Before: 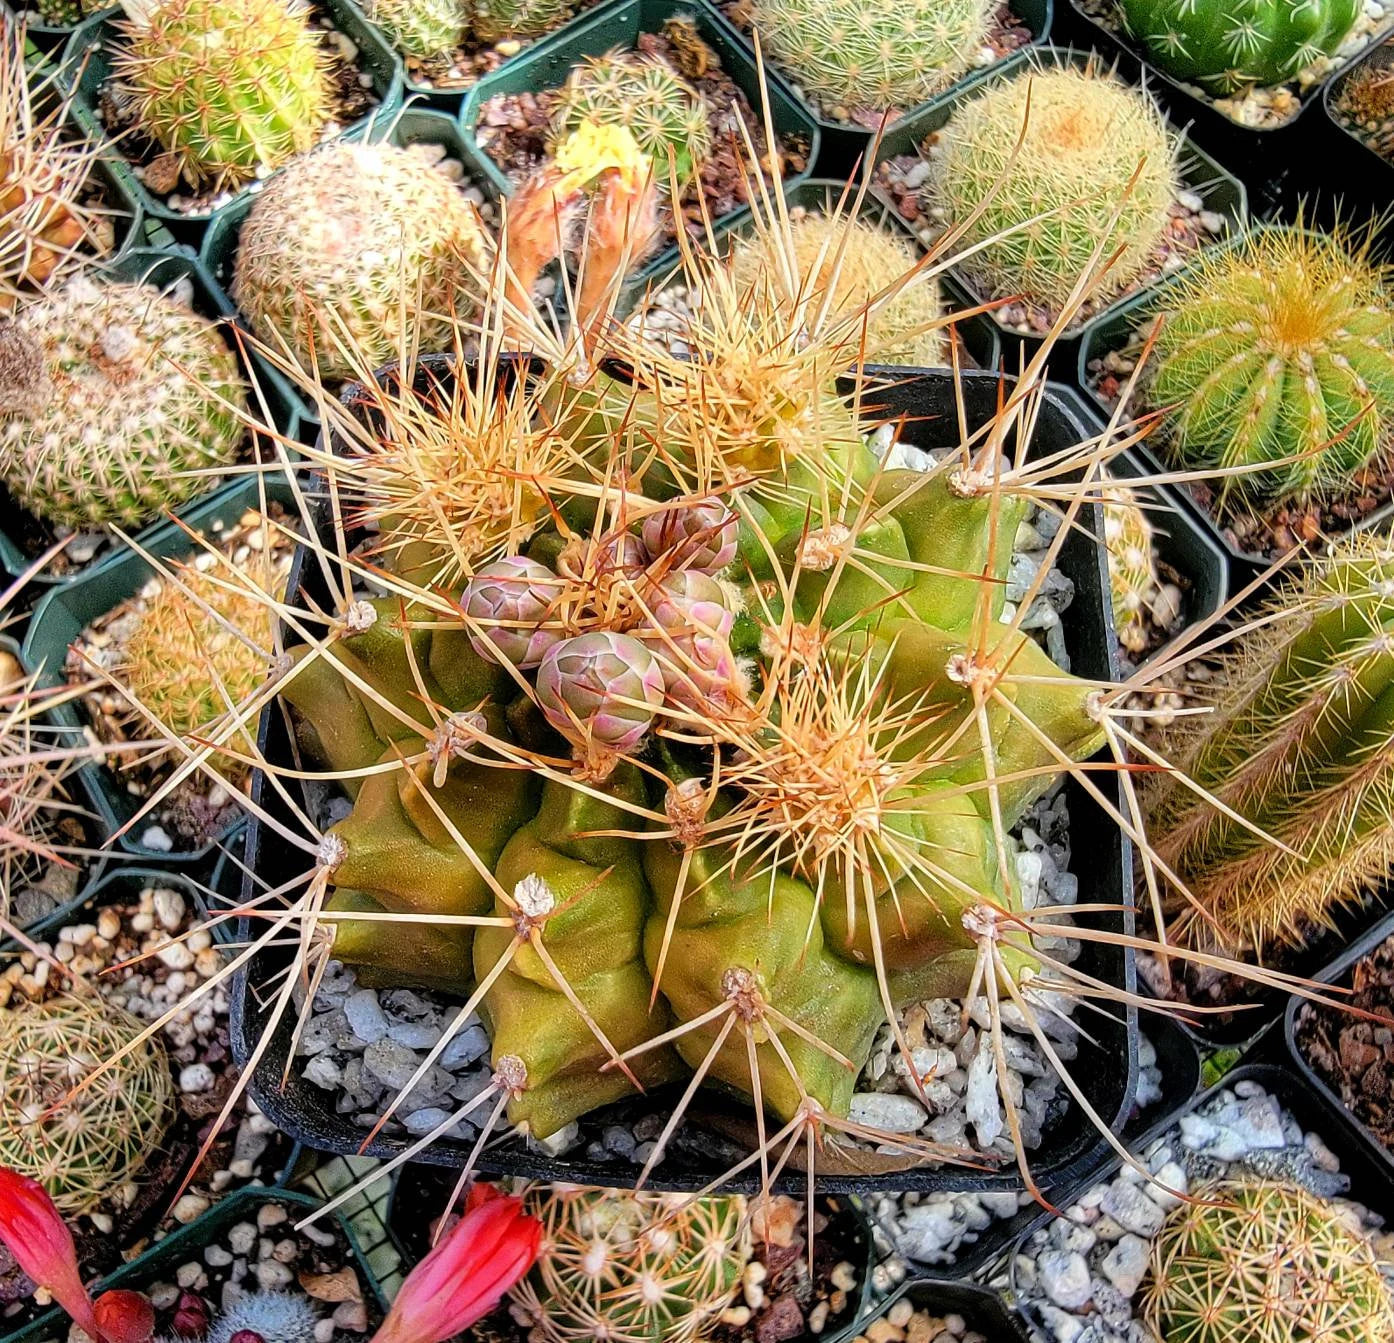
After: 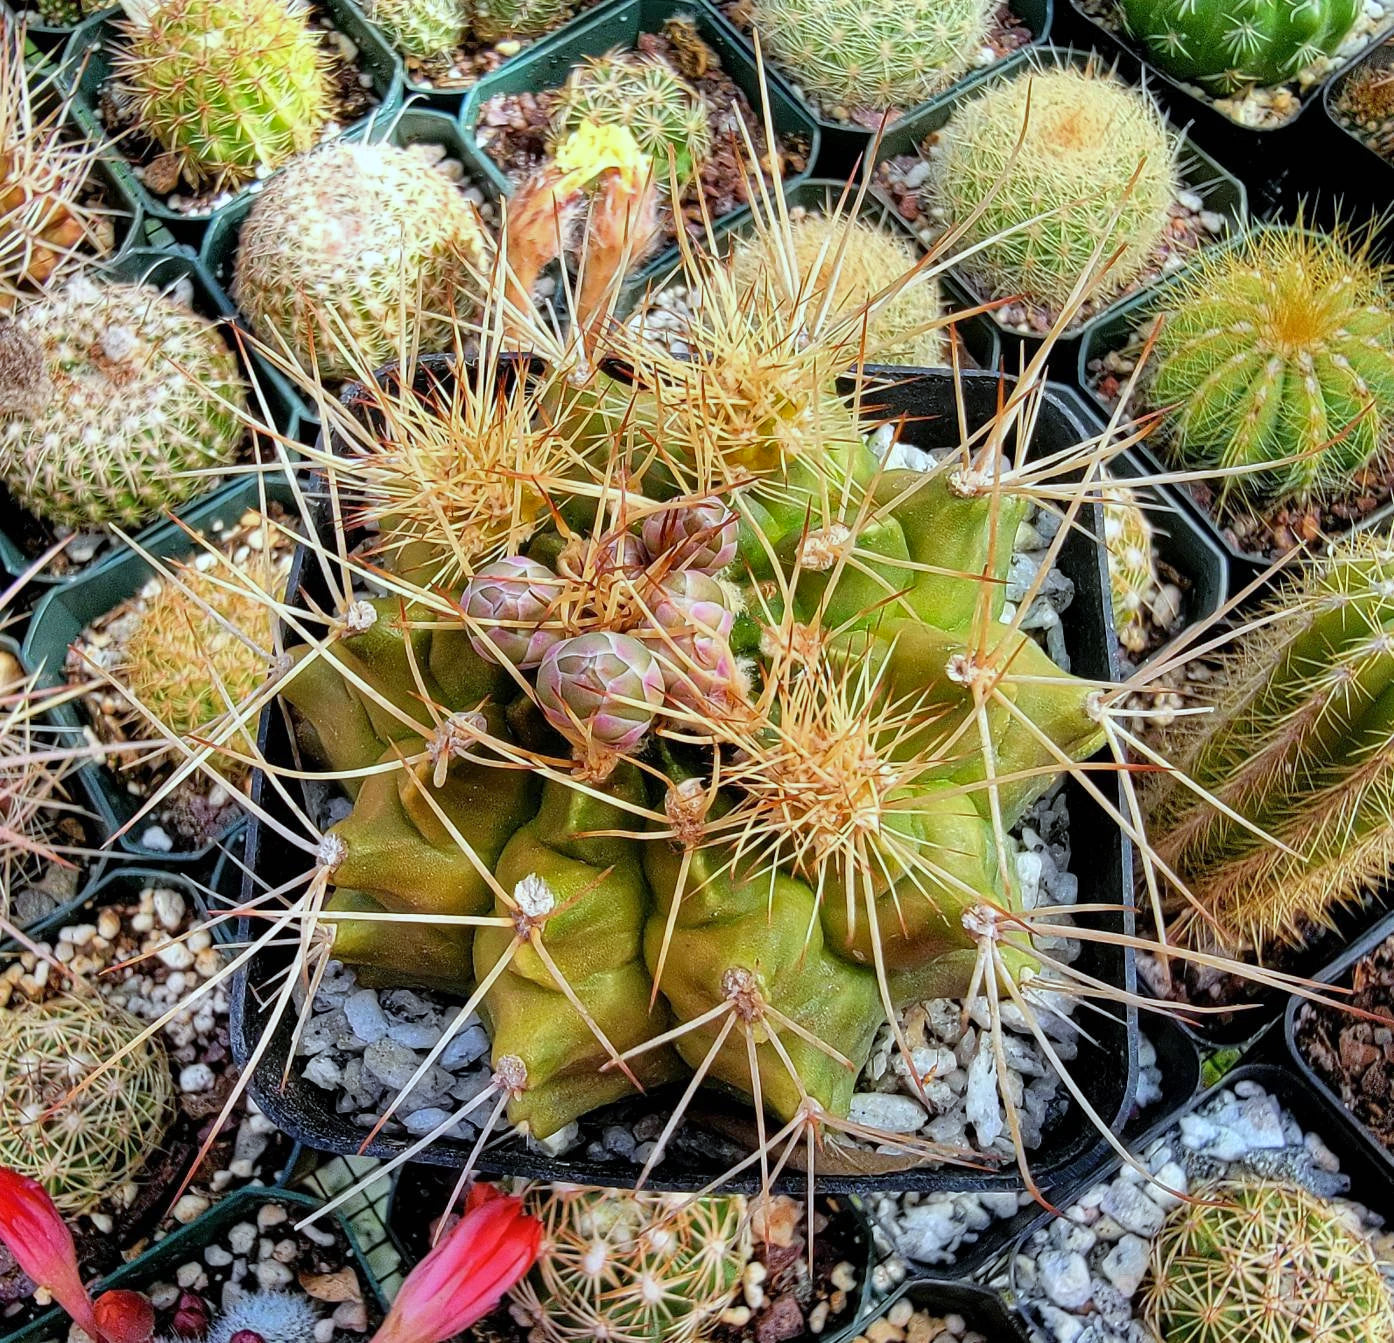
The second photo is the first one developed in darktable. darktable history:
white balance: red 0.925, blue 1.046
shadows and highlights: radius 133.83, soften with gaussian
